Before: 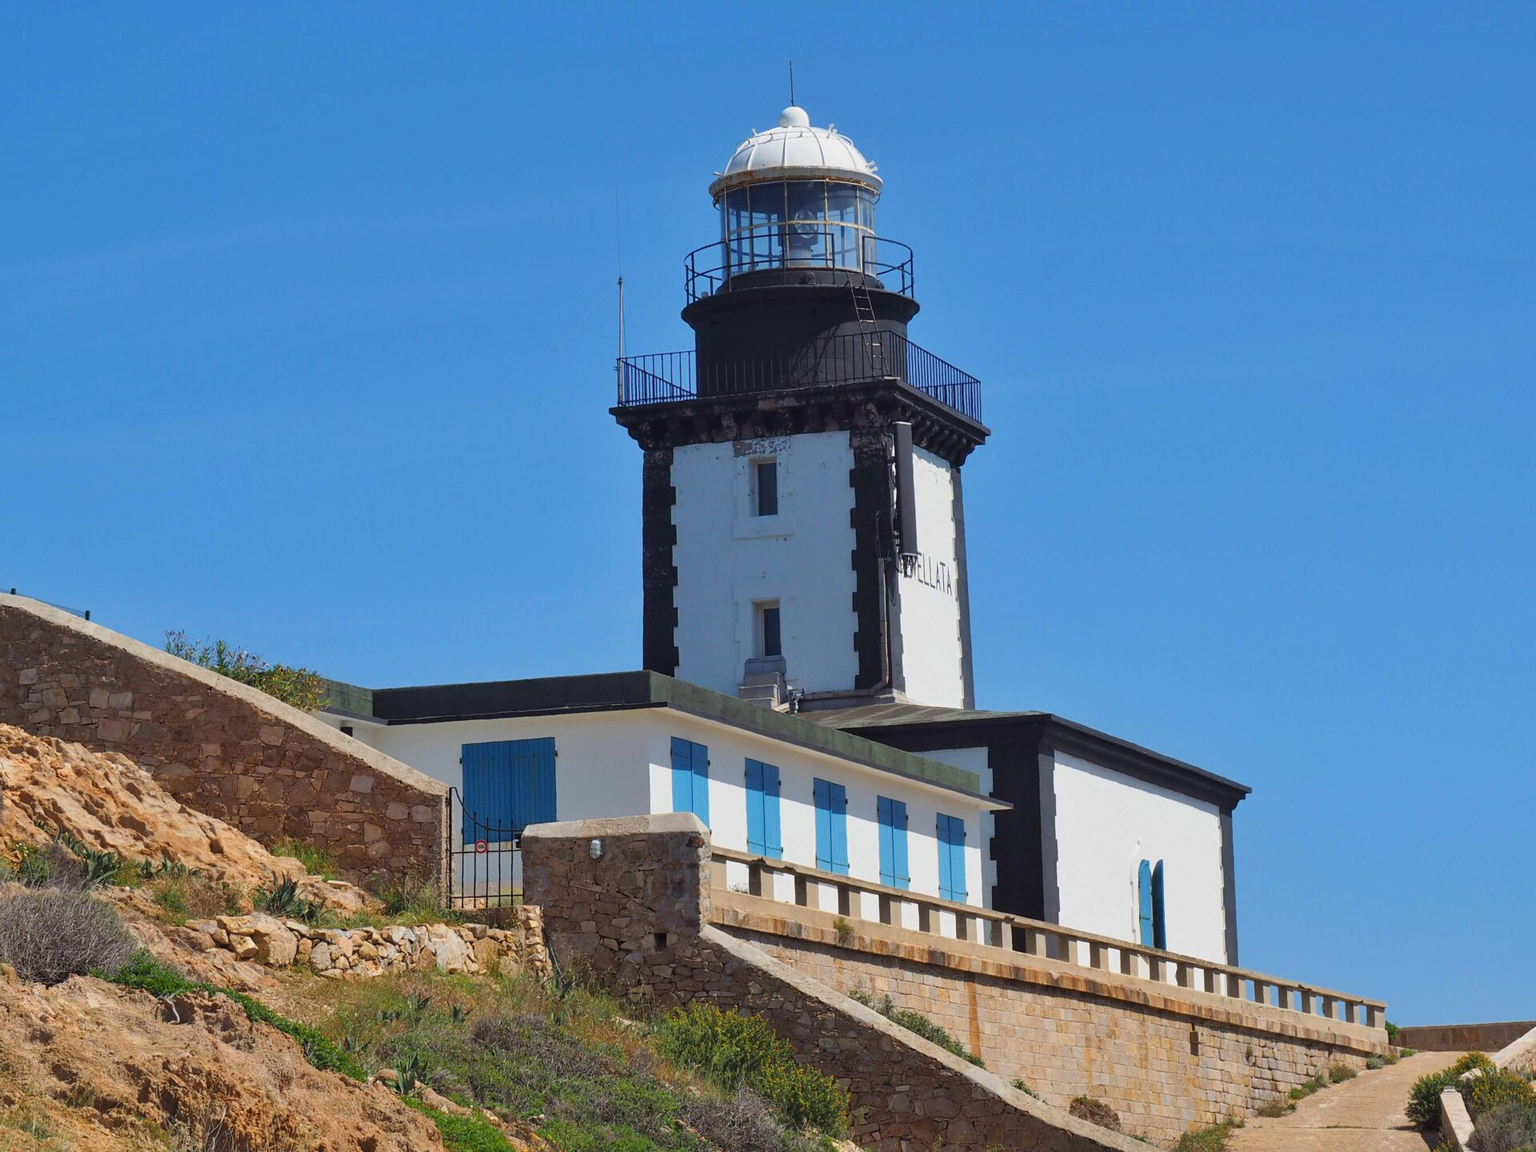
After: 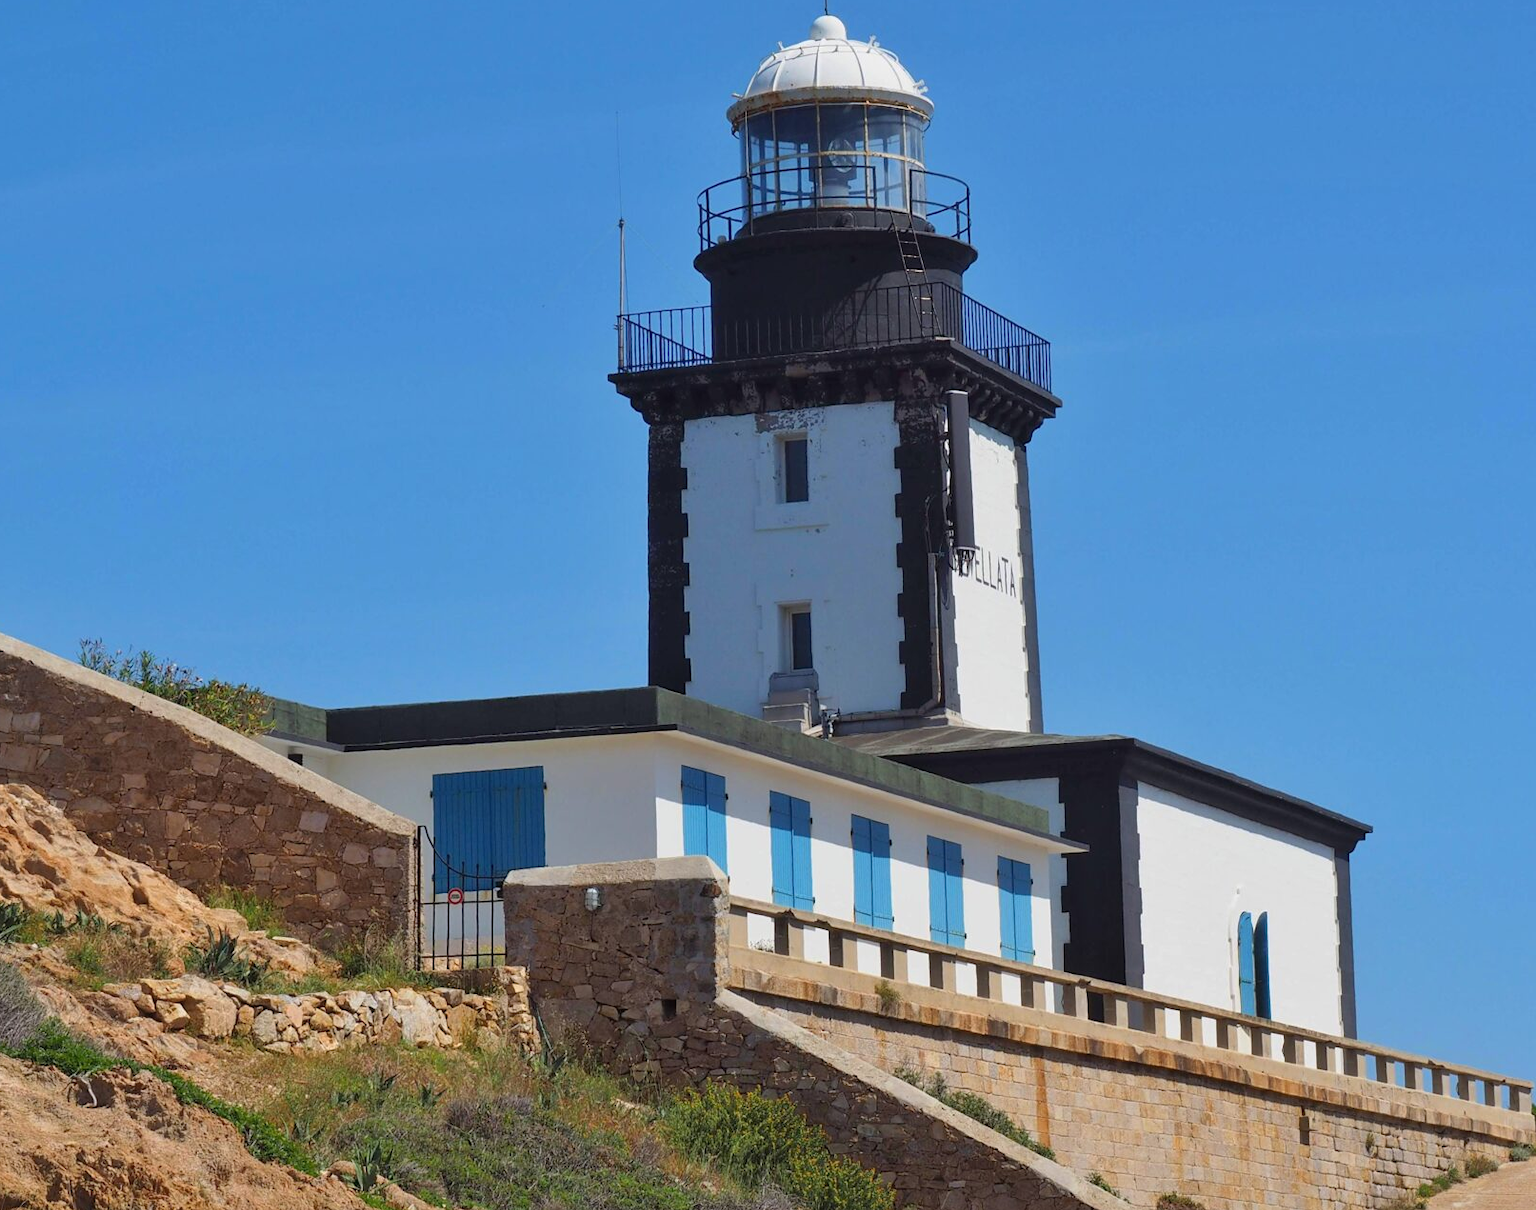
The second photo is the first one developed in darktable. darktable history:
rotate and perspective: automatic cropping off
tone curve: color space Lab, linked channels, preserve colors none
crop: left 6.446%, top 8.188%, right 9.538%, bottom 3.548%
